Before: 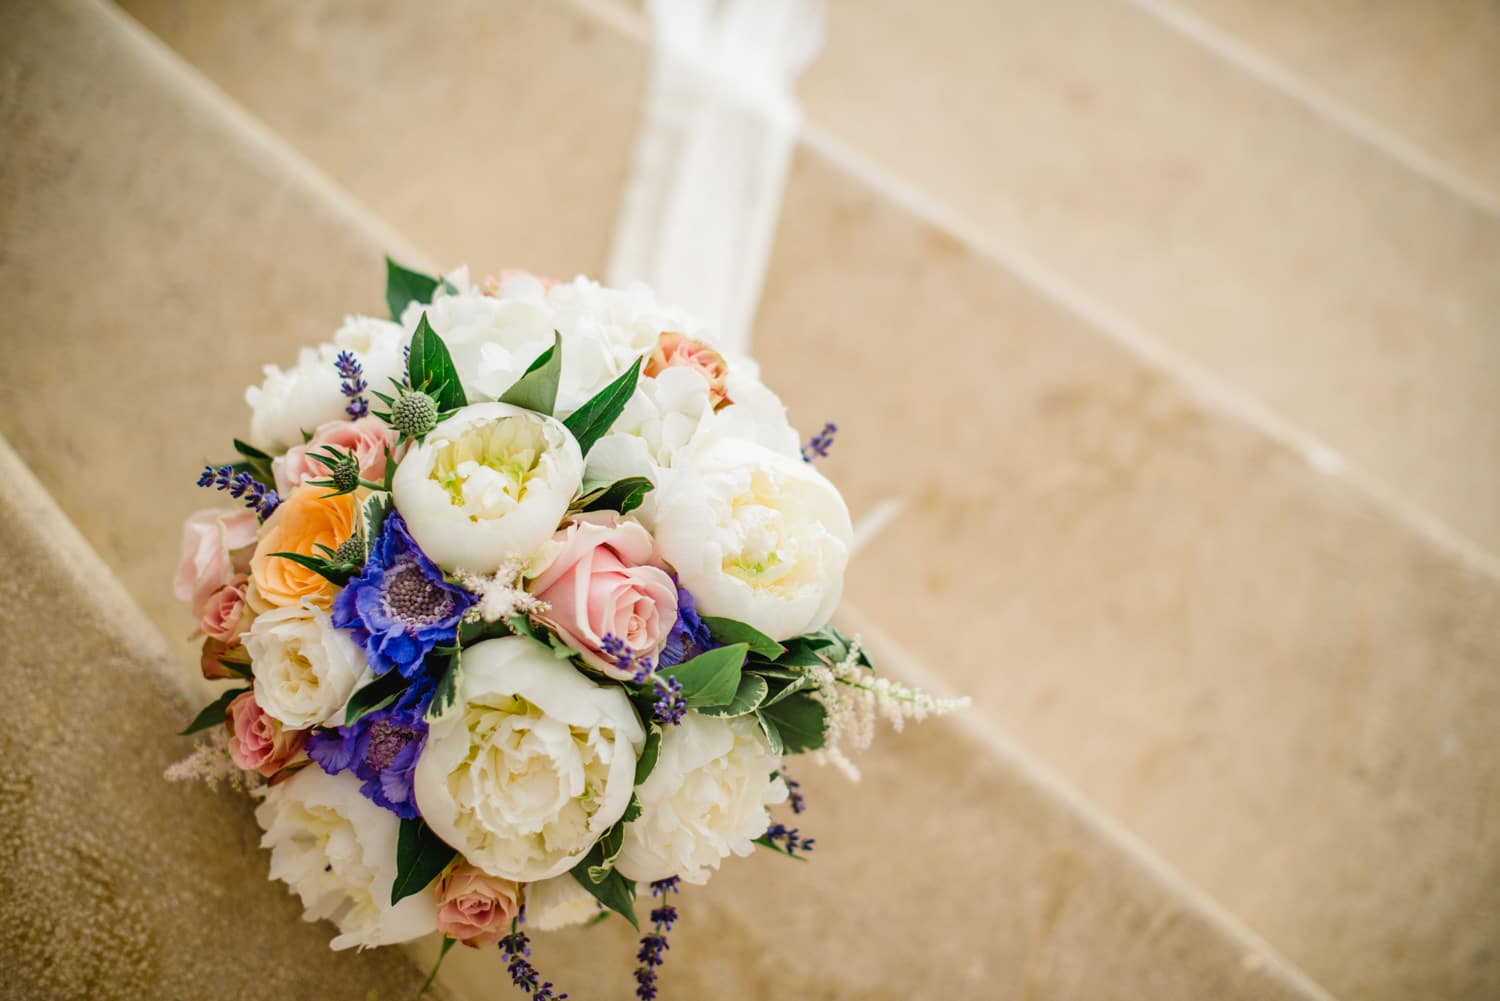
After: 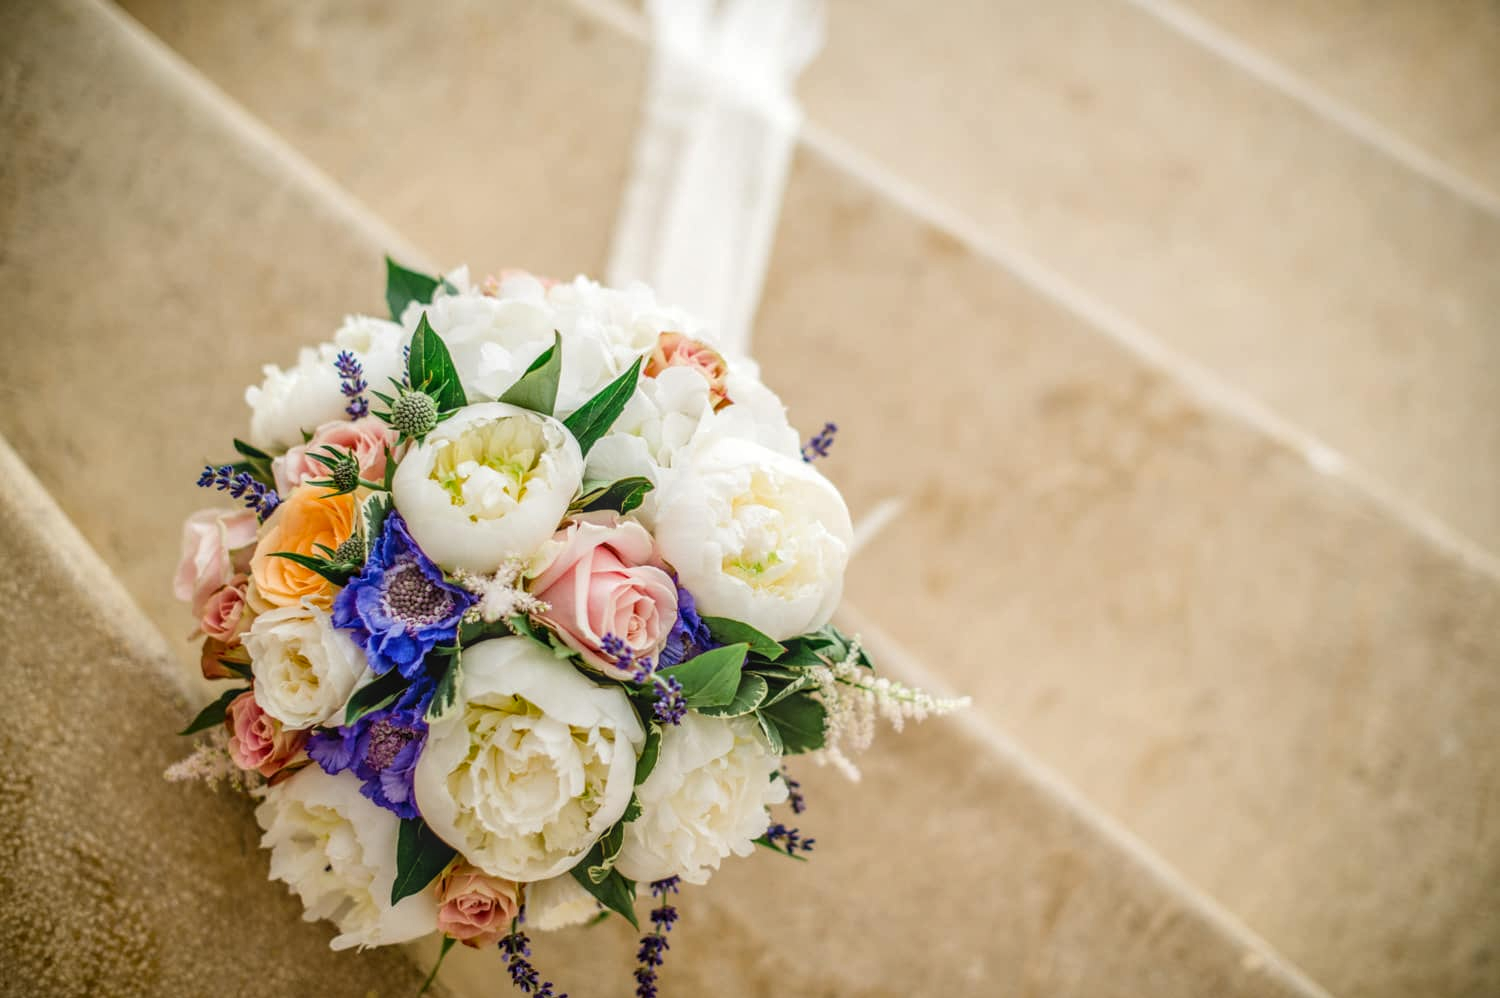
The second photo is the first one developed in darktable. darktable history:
local contrast: highlights 0%, shadows 0%, detail 133%
crop: top 0.05%, bottom 0.098%
